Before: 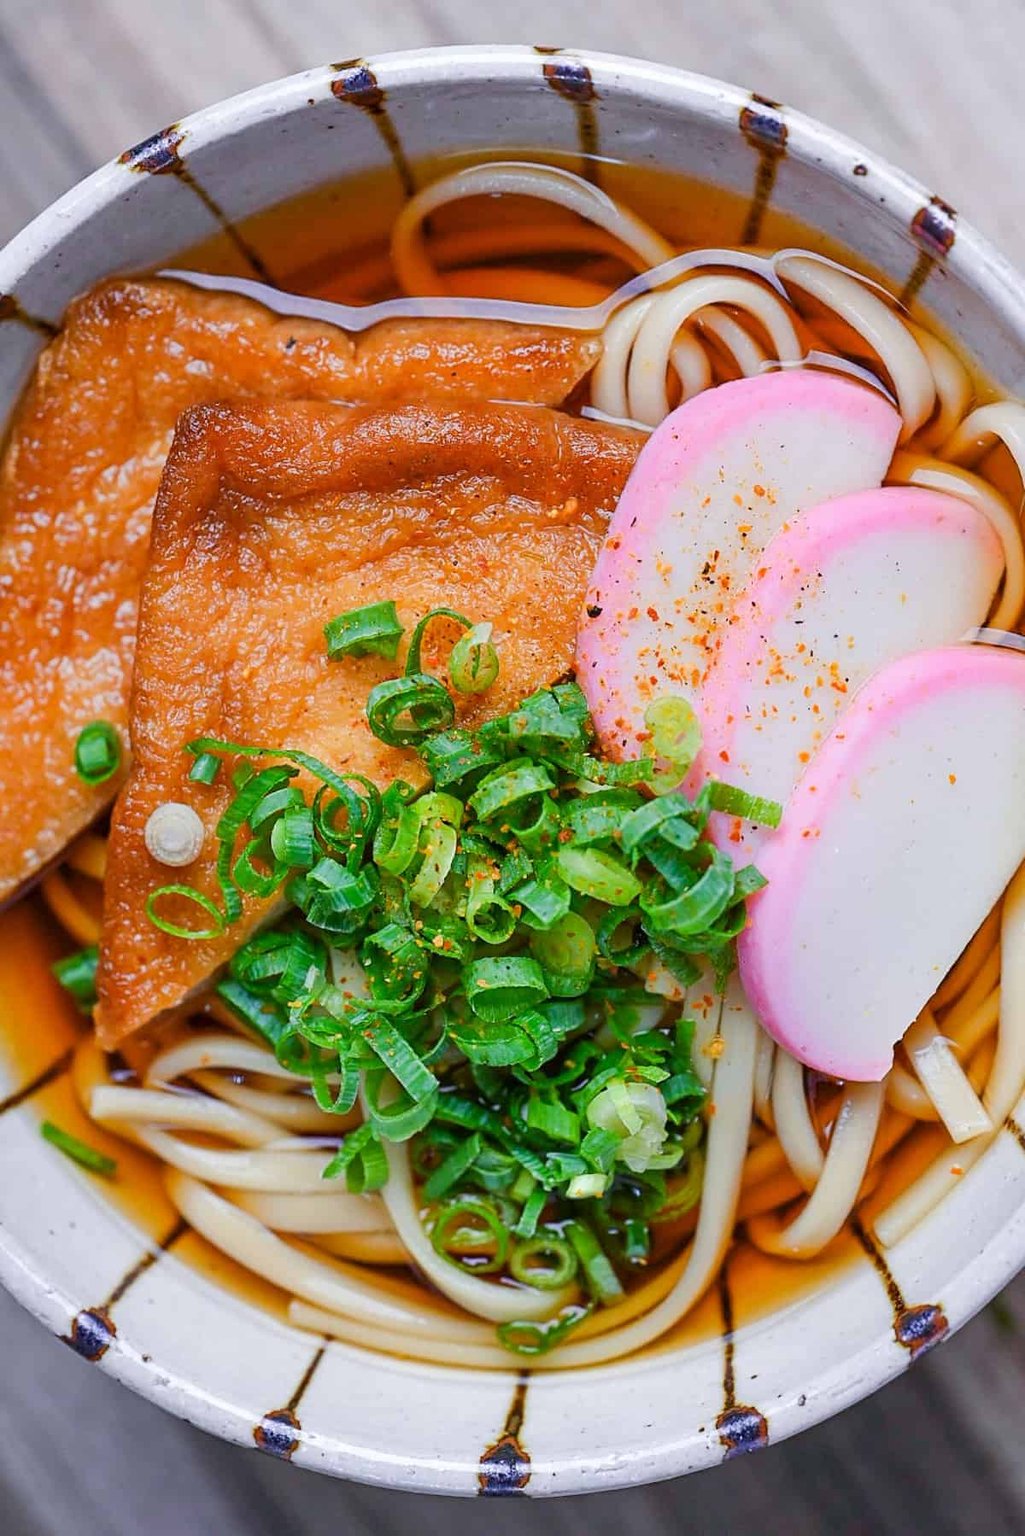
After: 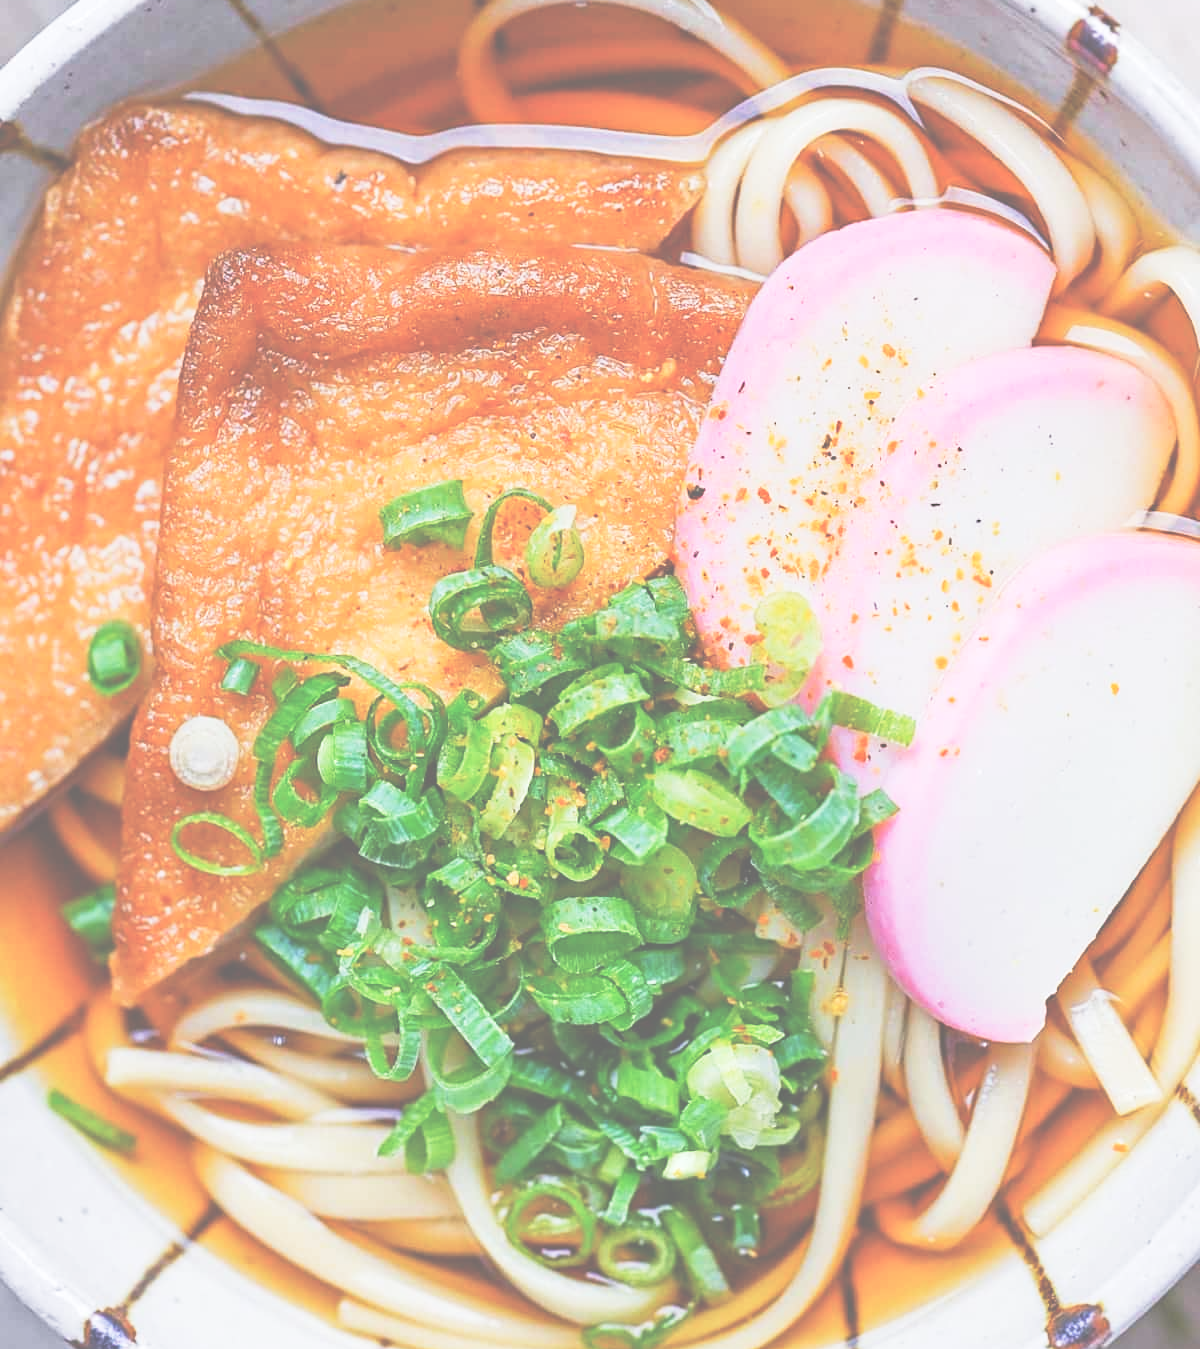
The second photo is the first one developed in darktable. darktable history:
exposure: black level correction -0.087, compensate highlight preservation false
base curve: curves: ch0 [(0, 0) (0.028, 0.03) (0.121, 0.232) (0.46, 0.748) (0.859, 0.968) (1, 1)], preserve colors none
crop and rotate: top 12.5%, bottom 12.5%
haze removal: compatibility mode true, adaptive false
